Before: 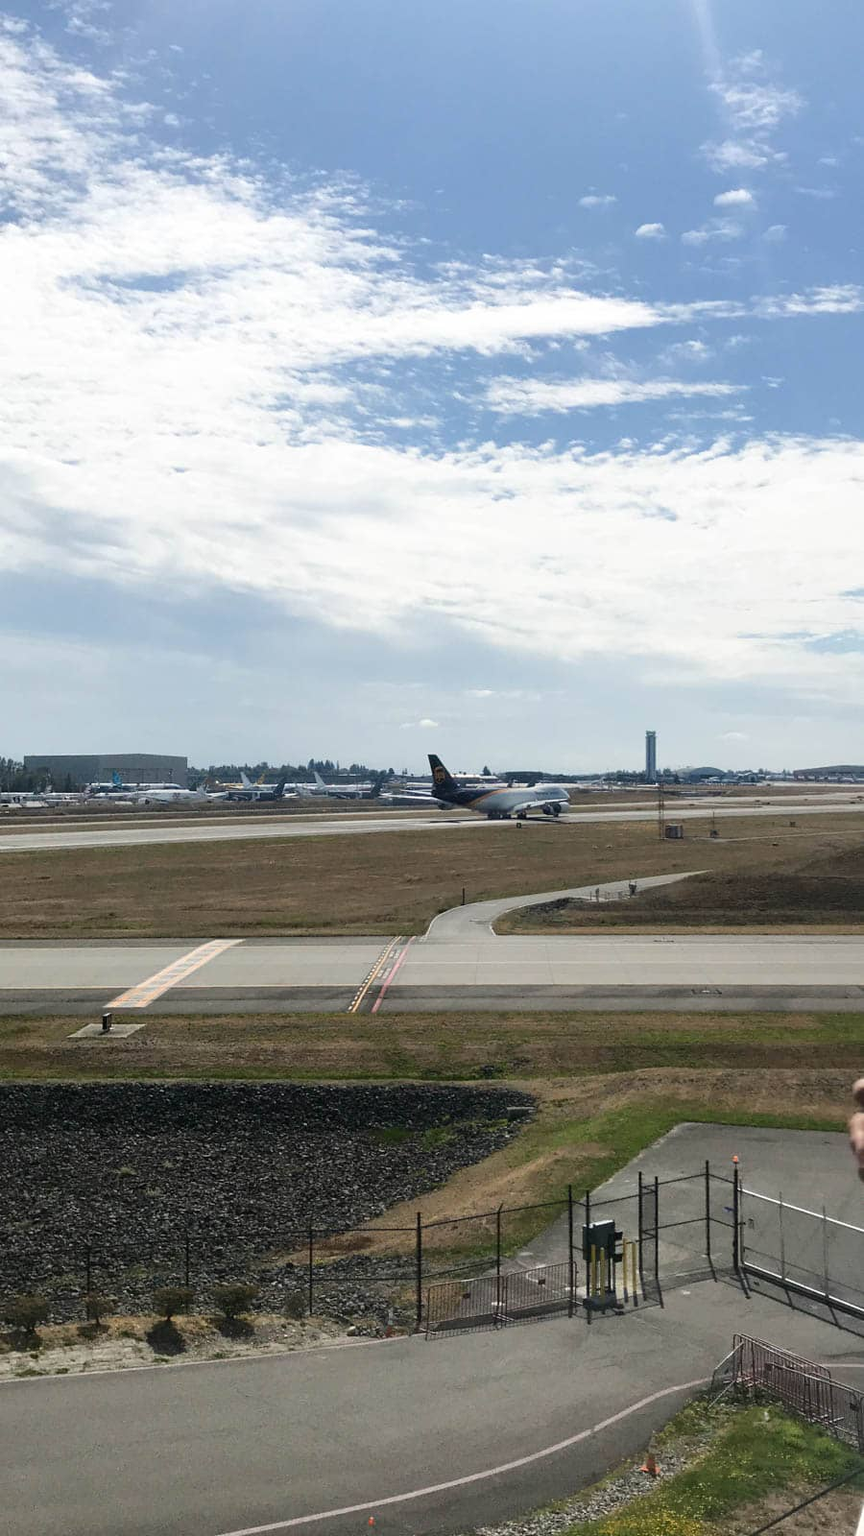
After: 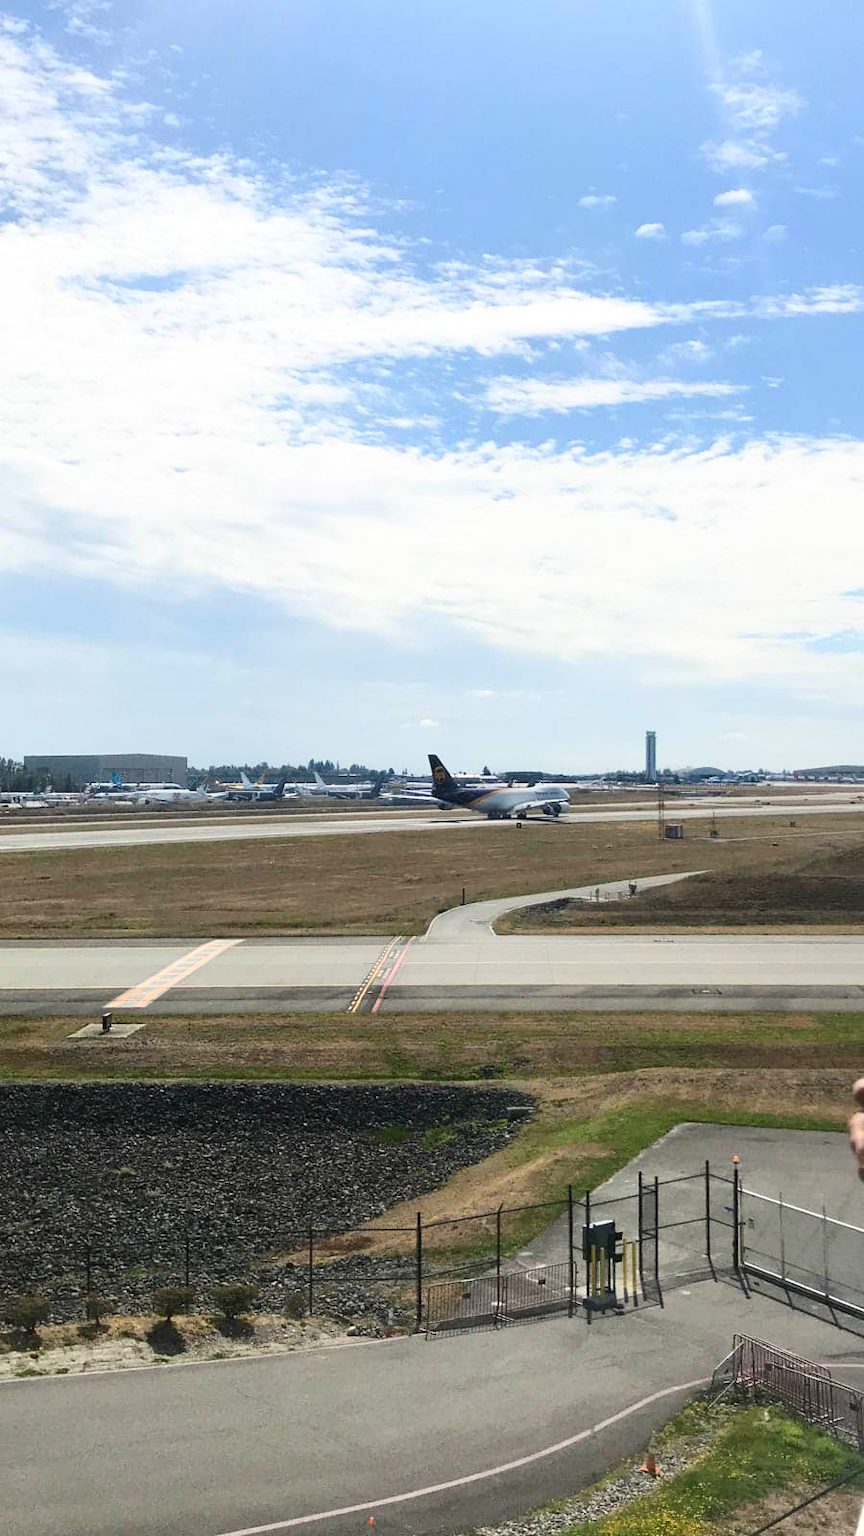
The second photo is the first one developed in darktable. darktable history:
contrast brightness saturation: contrast 0.197, brightness 0.159, saturation 0.221
